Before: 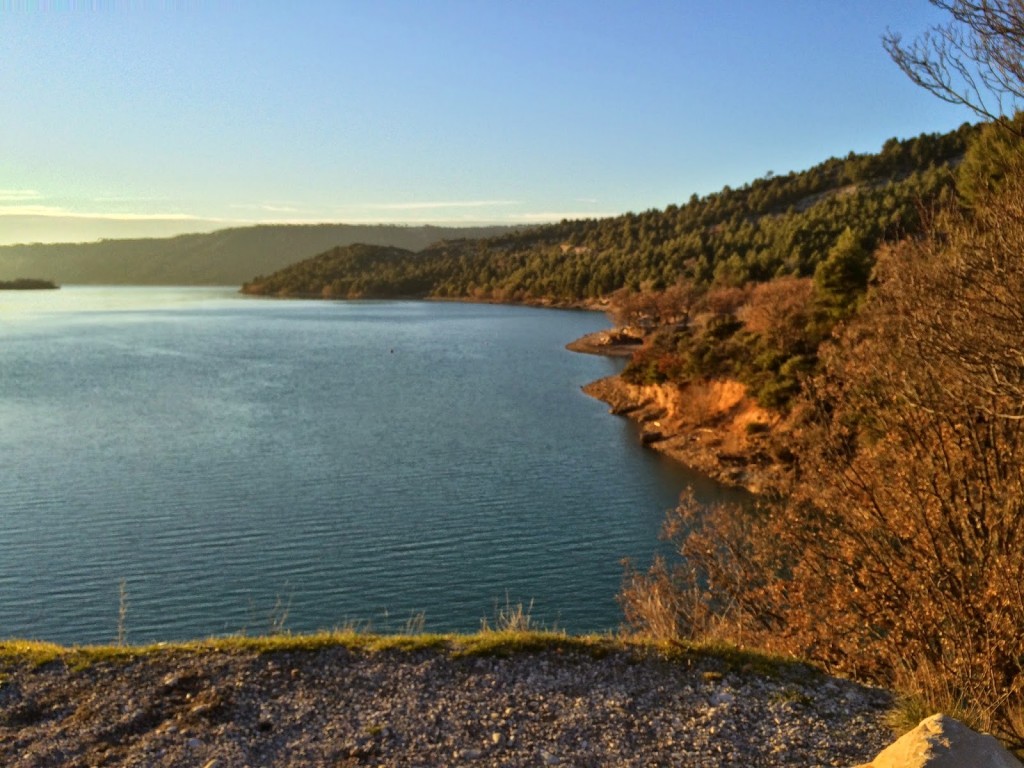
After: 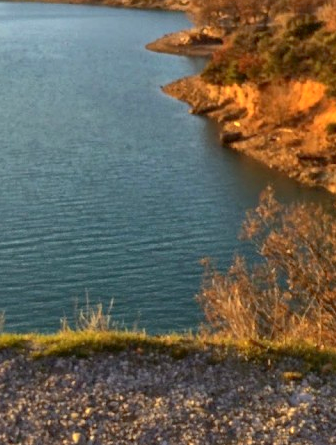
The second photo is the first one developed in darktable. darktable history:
exposure: black level correction 0.001, exposure 0.499 EV, compensate exposure bias true, compensate highlight preservation false
contrast brightness saturation: contrast 0.097, brightness 0.017, saturation 0.021
crop: left 41.092%, top 39.065%, right 25.966%, bottom 2.872%
shadows and highlights: on, module defaults
